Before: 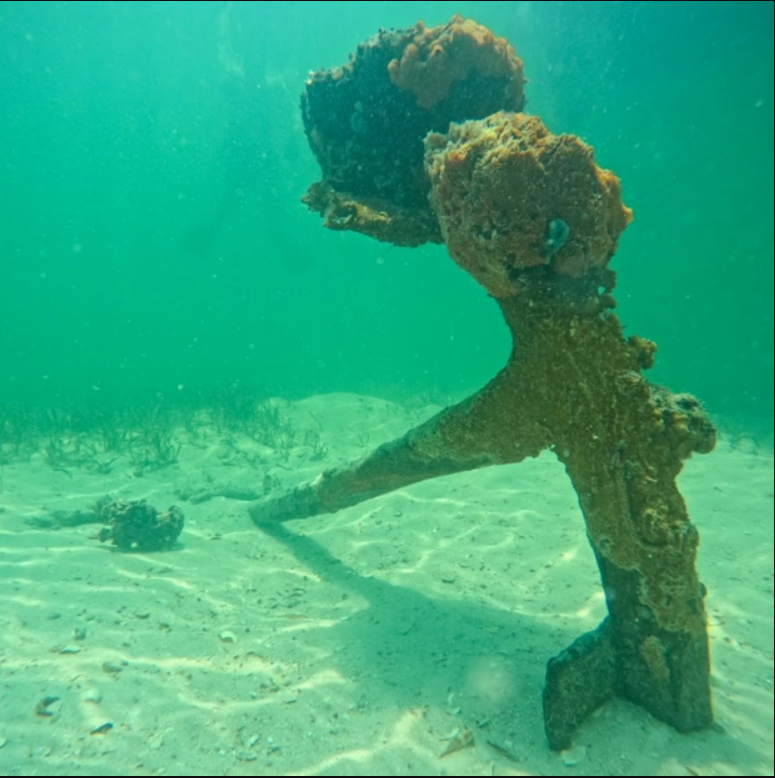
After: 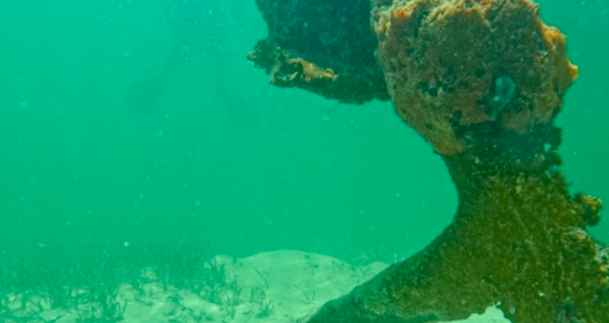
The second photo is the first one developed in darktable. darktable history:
crop: left 7.036%, top 18.398%, right 14.379%, bottom 40.043%
color balance rgb: perceptual saturation grading › global saturation 20%, perceptual saturation grading › highlights -25%, perceptual saturation grading › shadows 50%
